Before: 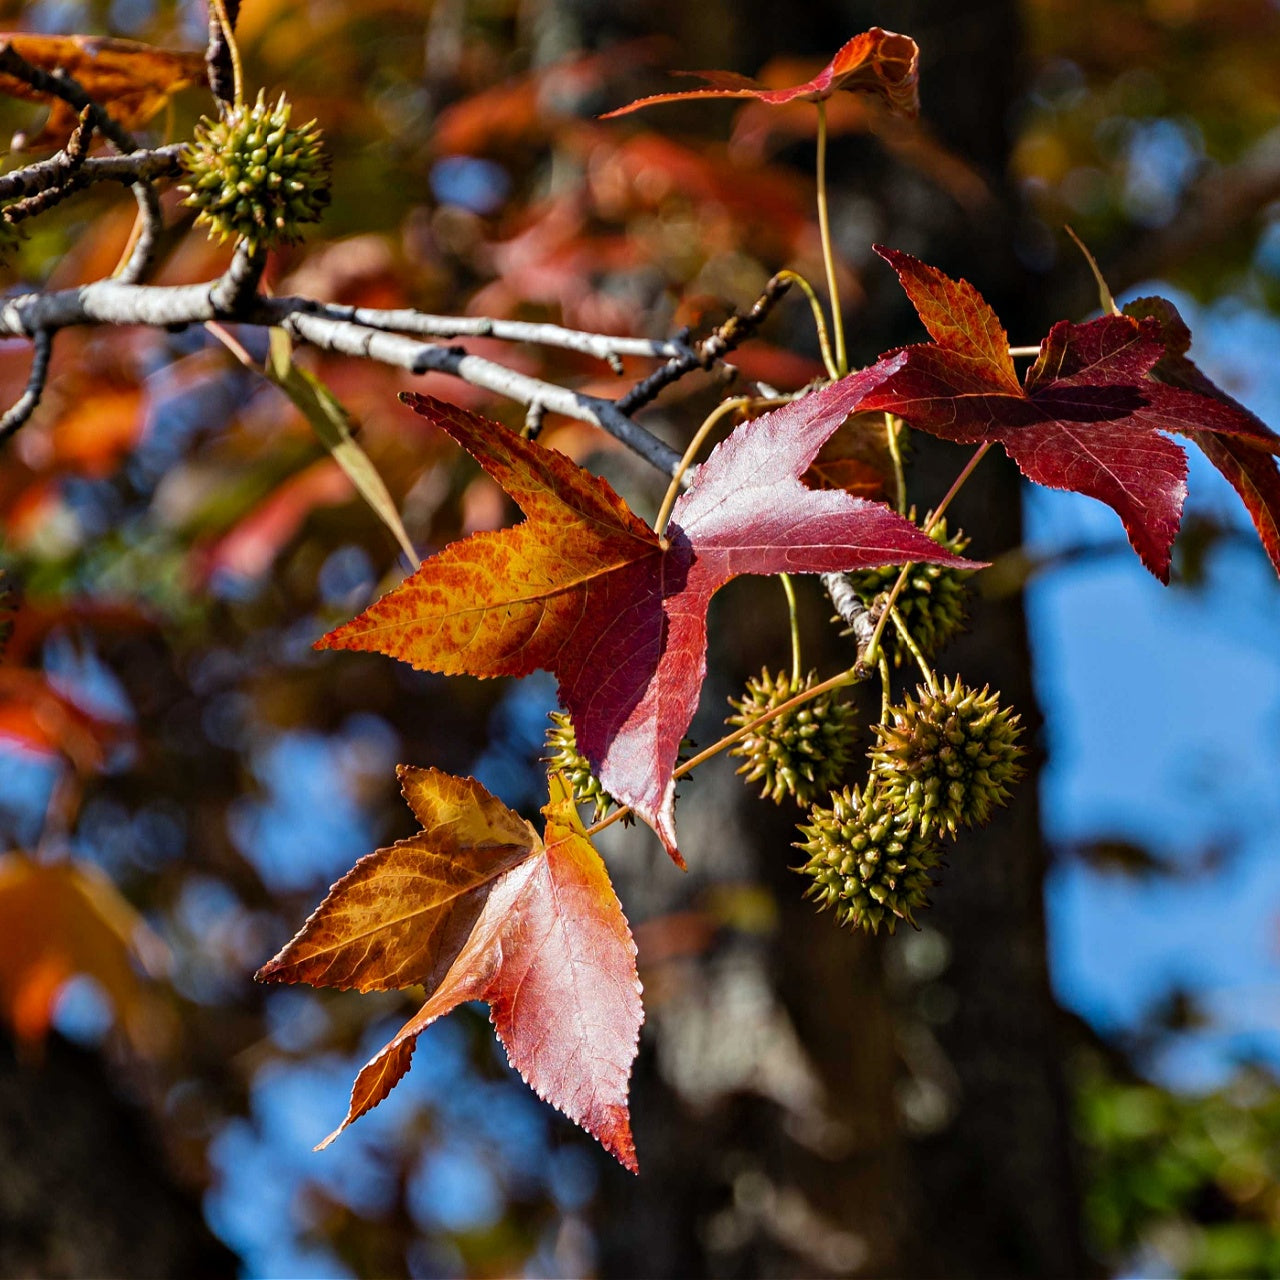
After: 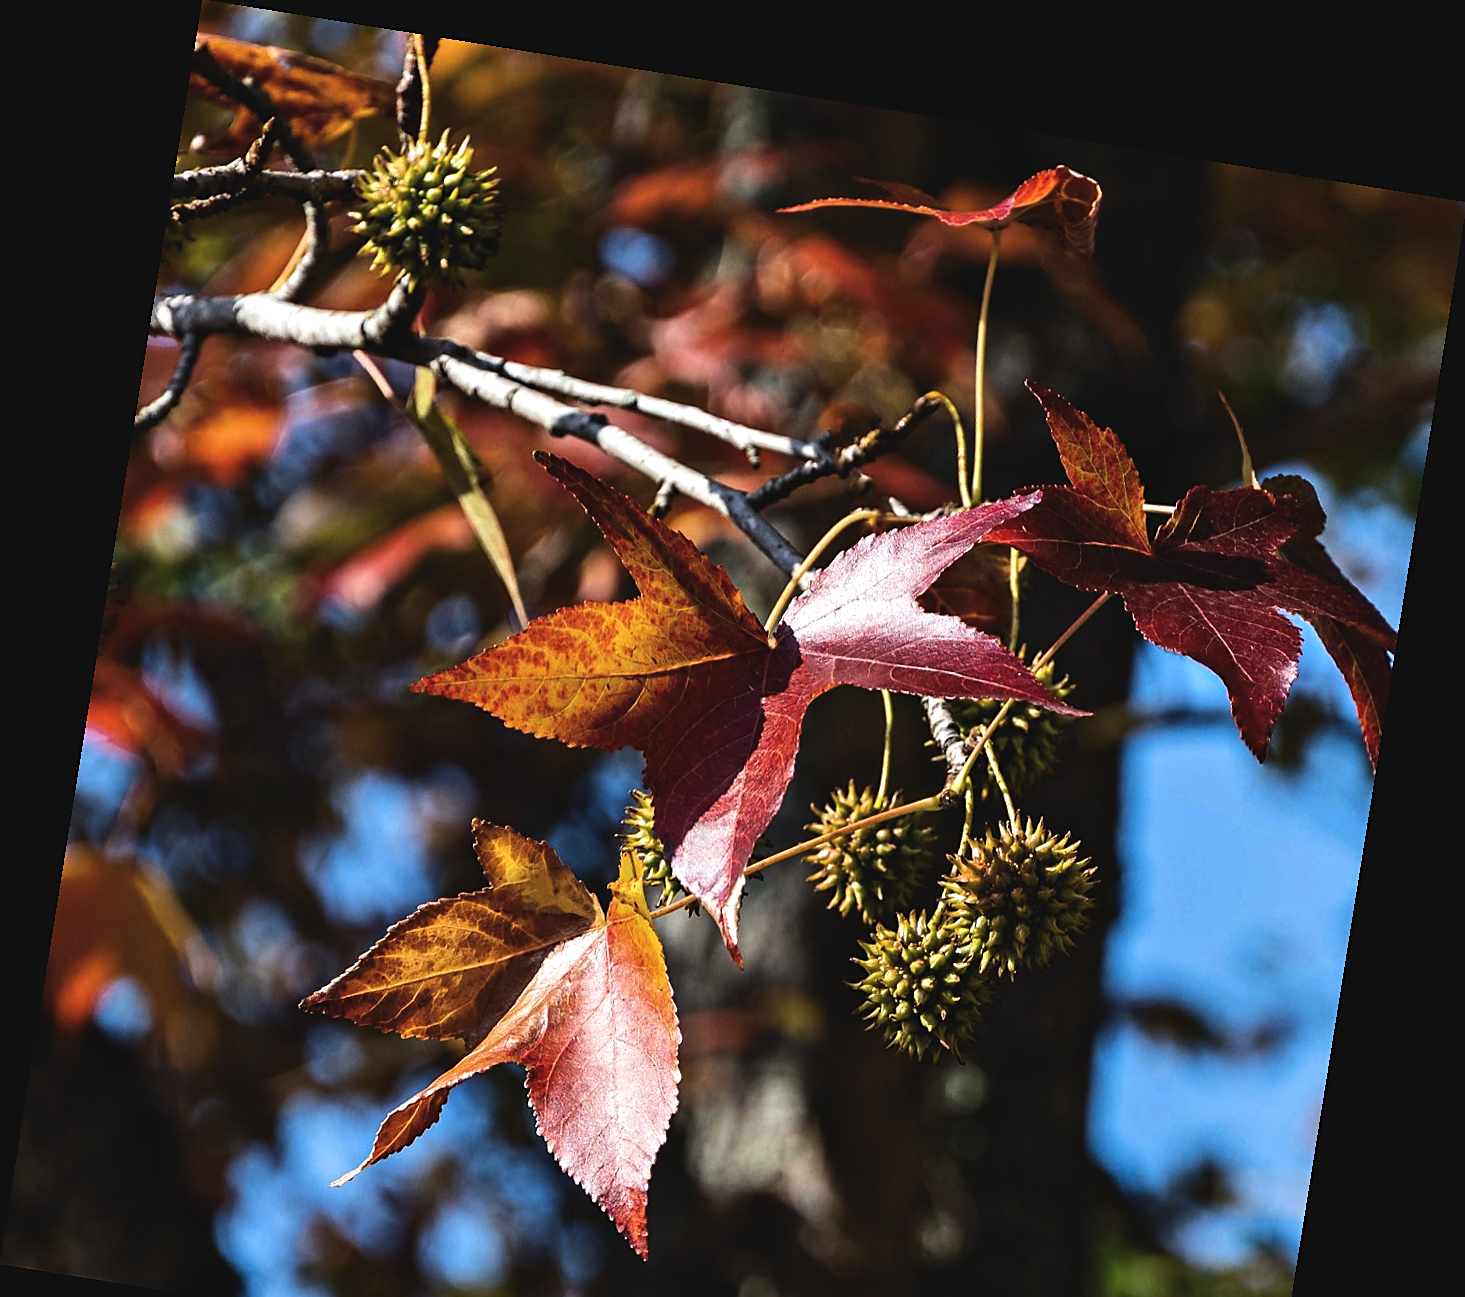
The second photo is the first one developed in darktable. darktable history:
tone equalizer: -8 EV -1.08 EV, -7 EV -1.01 EV, -6 EV -0.867 EV, -5 EV -0.578 EV, -3 EV 0.578 EV, -2 EV 0.867 EV, -1 EV 1.01 EV, +0 EV 1.08 EV, edges refinement/feathering 500, mask exposure compensation -1.57 EV, preserve details no
rotate and perspective: rotation 9.12°, automatic cropping off
sharpen: radius 1.864, amount 0.398, threshold 1.271
exposure: black level correction -0.015, exposure -0.5 EV, compensate highlight preservation false
crop and rotate: top 0%, bottom 11.49%
